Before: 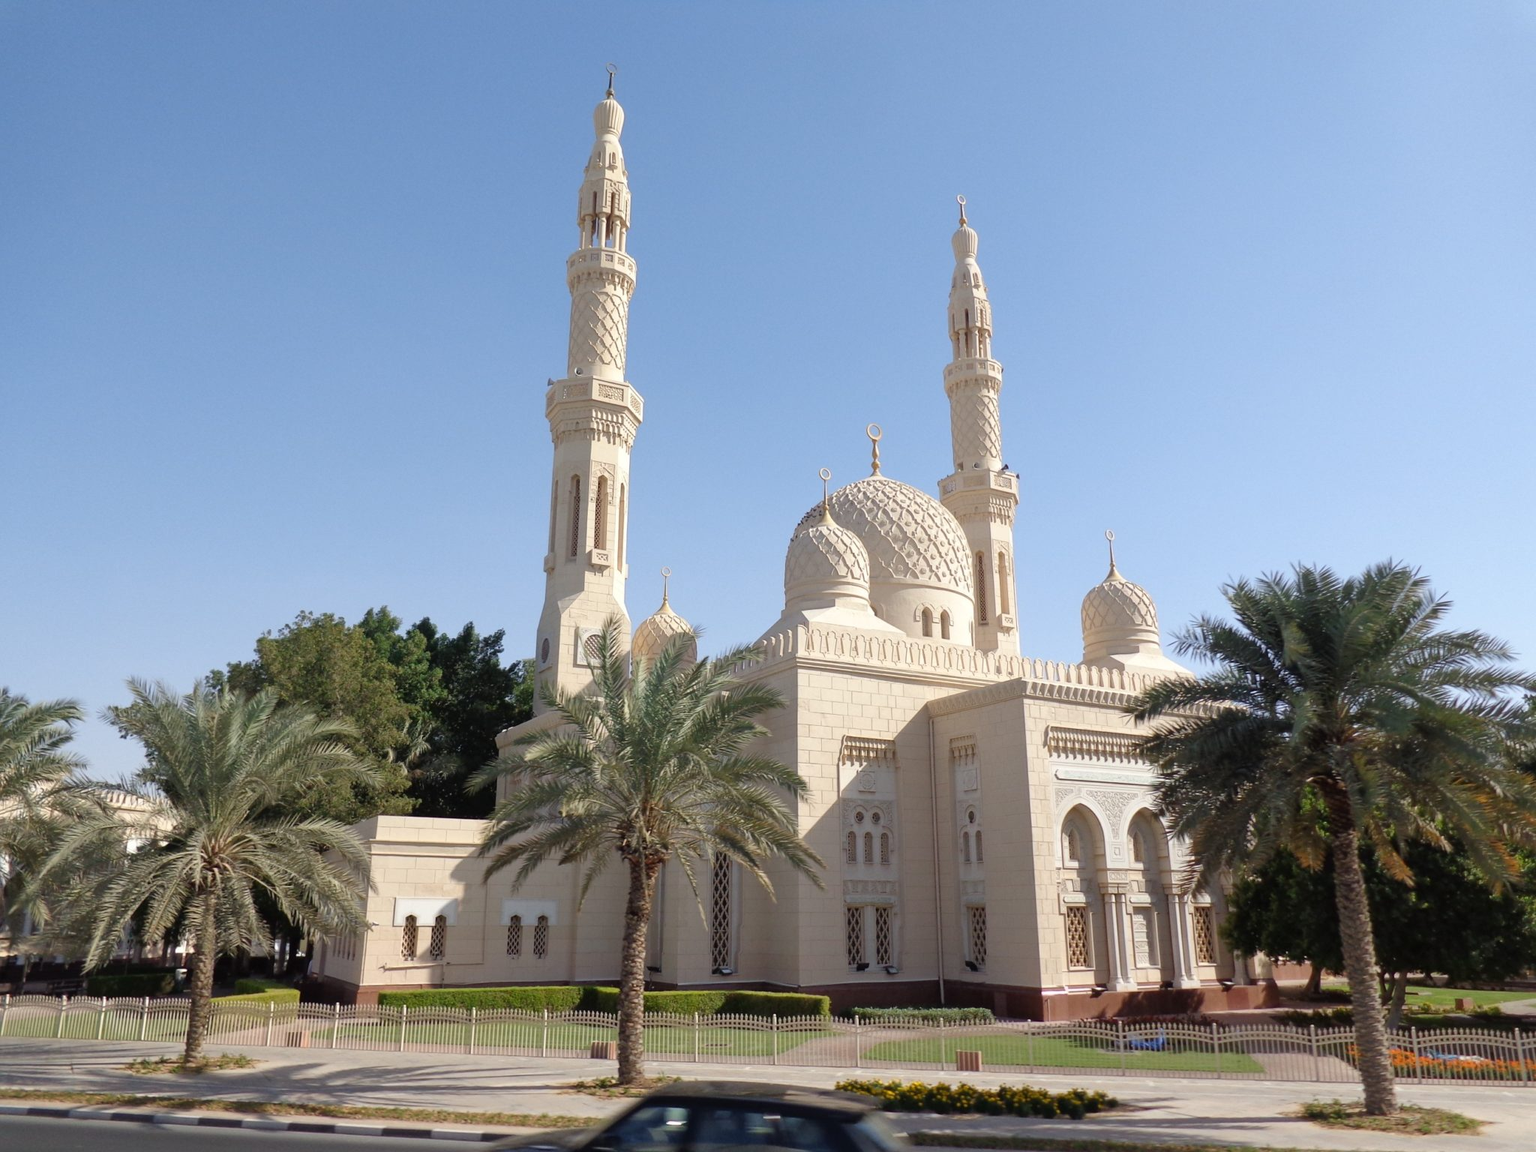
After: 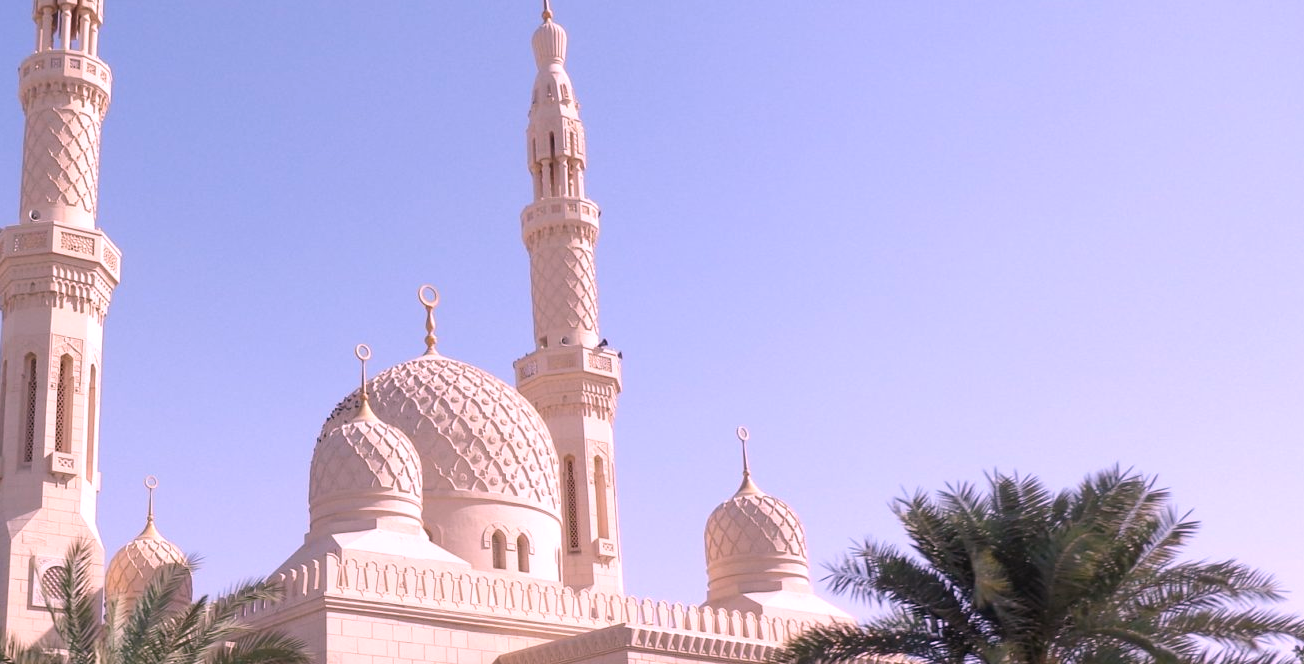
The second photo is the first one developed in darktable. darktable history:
white balance: red 1.188, blue 1.11
crop: left 36.005%, top 18.293%, right 0.31%, bottom 38.444%
